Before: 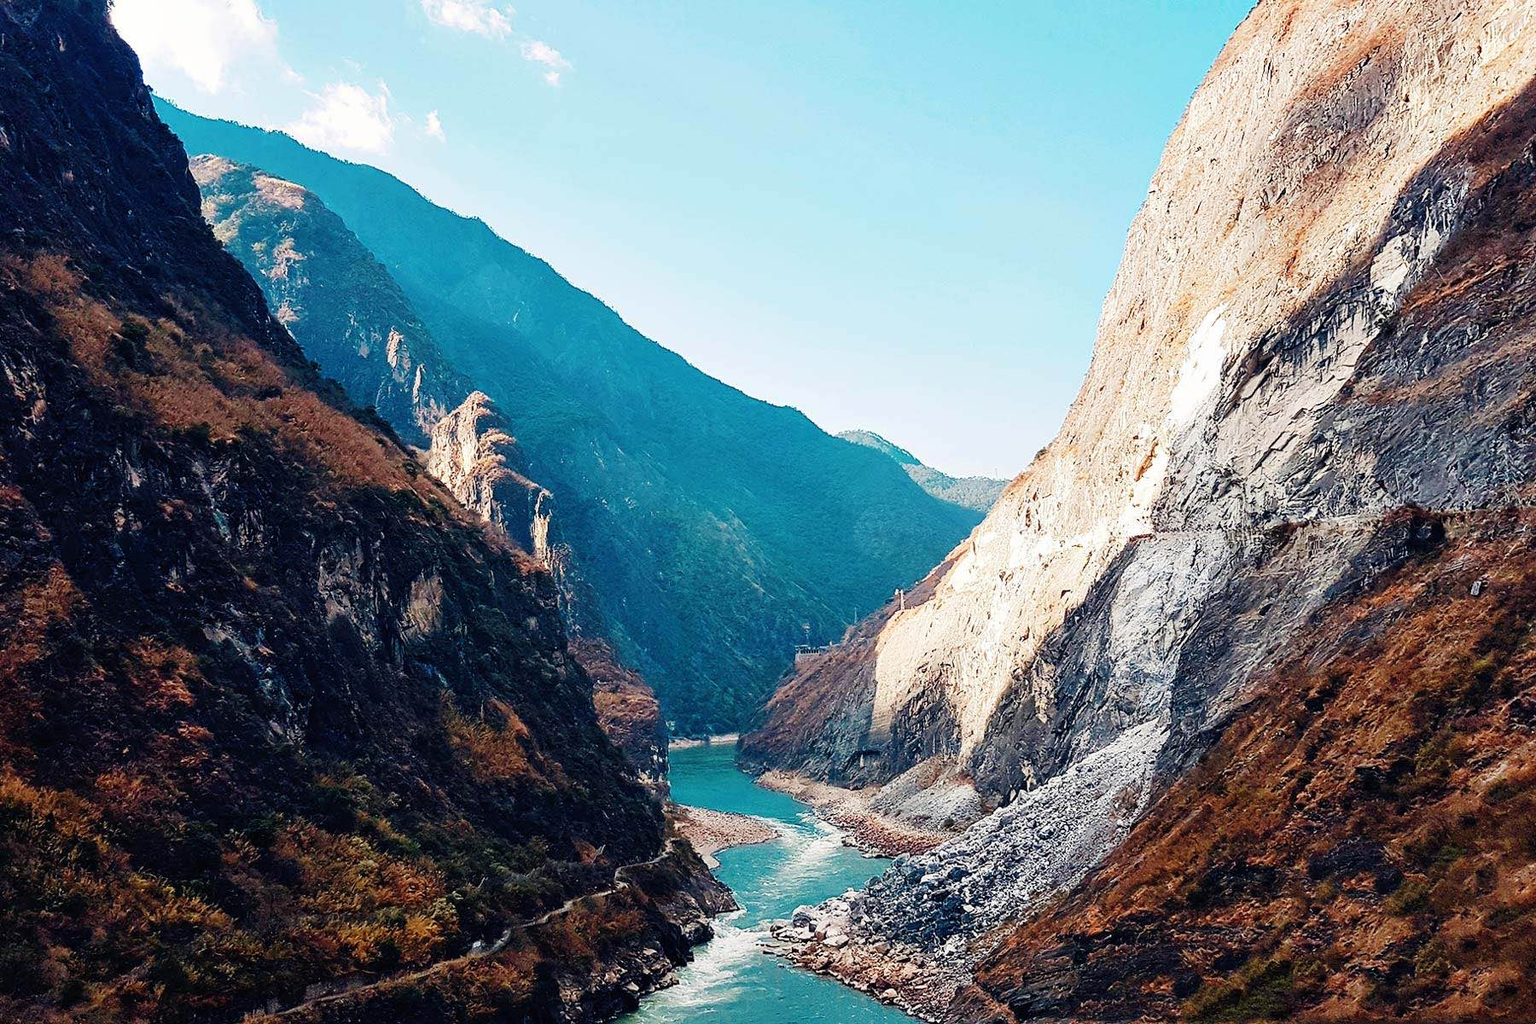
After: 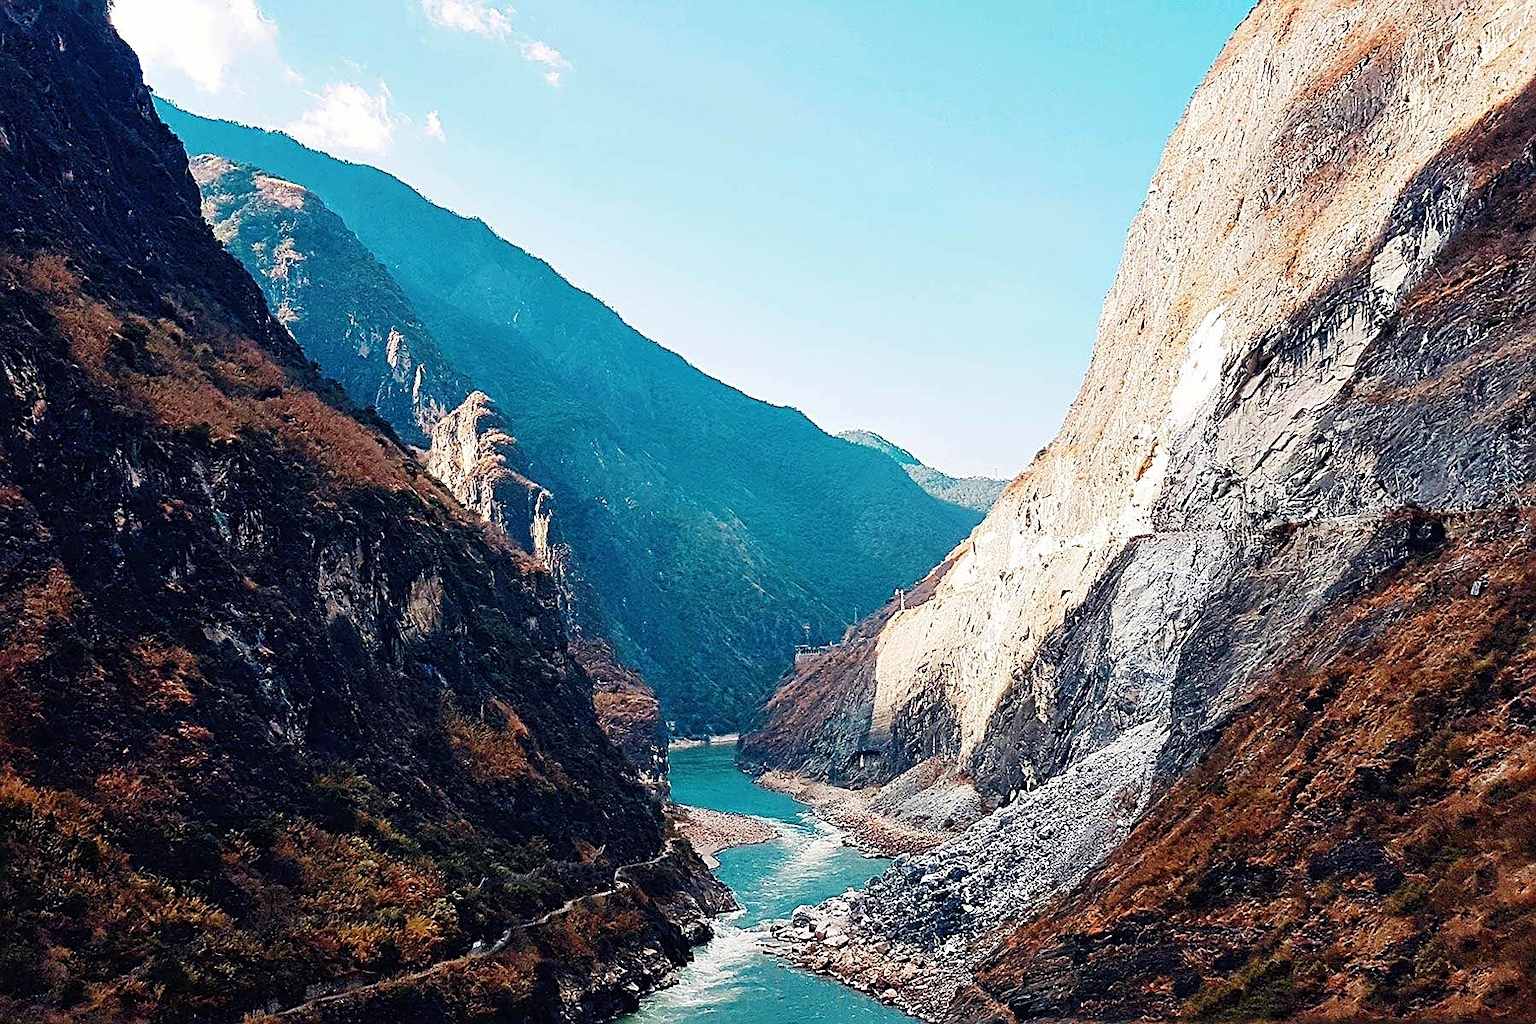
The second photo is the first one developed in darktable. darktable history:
sharpen: radius 2.769
